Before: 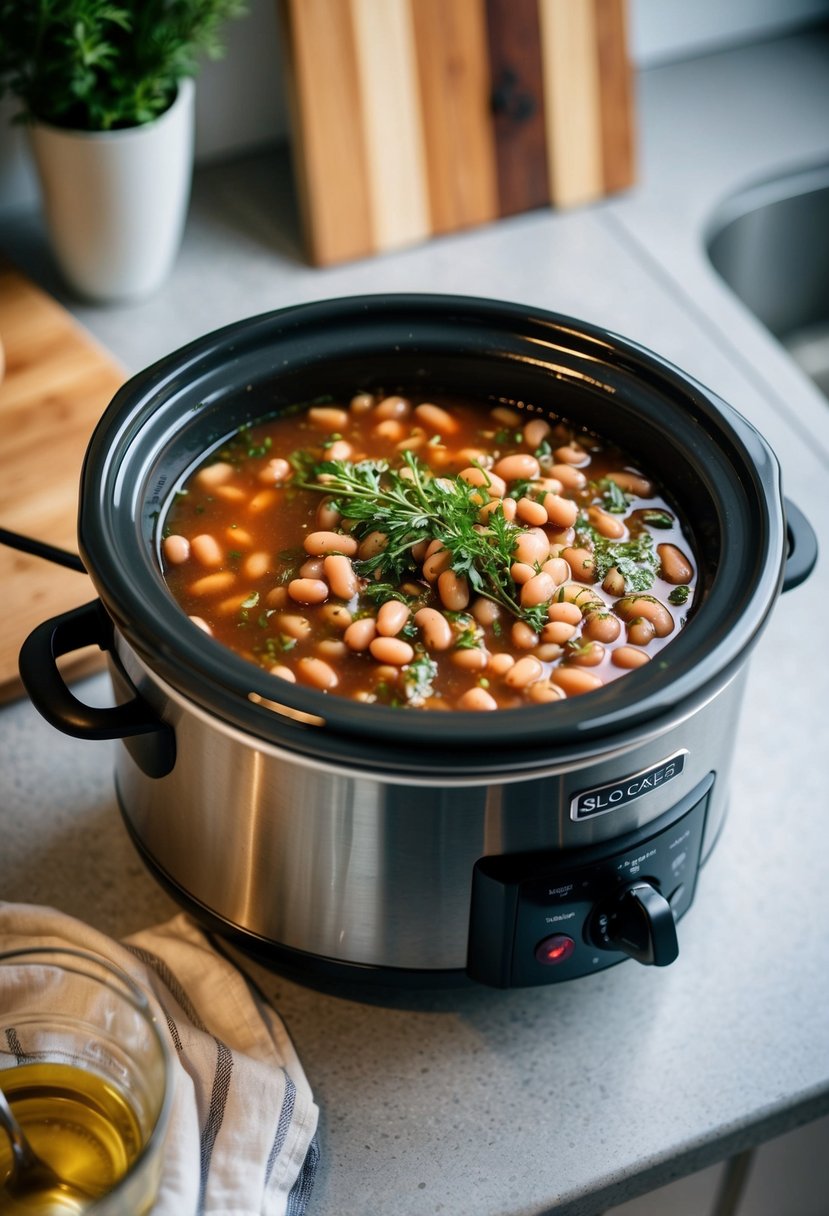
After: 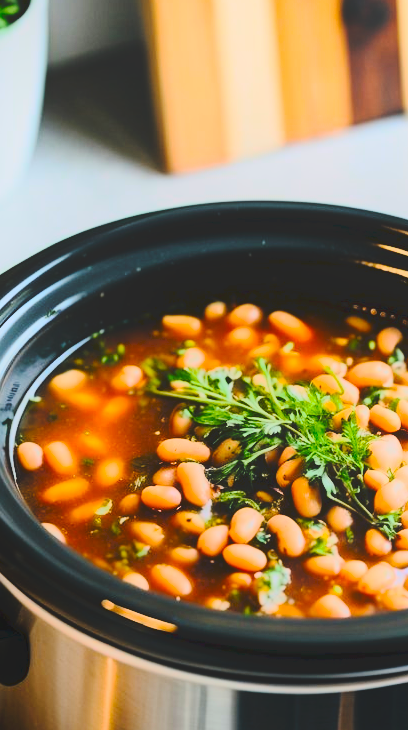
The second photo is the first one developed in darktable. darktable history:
tone curve: curves: ch0 [(0, 0) (0.003, 0.054) (0.011, 0.058) (0.025, 0.069) (0.044, 0.087) (0.069, 0.1) (0.1, 0.123) (0.136, 0.152) (0.177, 0.183) (0.224, 0.234) (0.277, 0.291) (0.335, 0.367) (0.399, 0.441) (0.468, 0.524) (0.543, 0.6) (0.623, 0.673) (0.709, 0.744) (0.801, 0.812) (0.898, 0.89) (1, 1)], preserve colors none
local contrast: detail 70%
rgb curve: curves: ch0 [(0, 0) (0.21, 0.15) (0.24, 0.21) (0.5, 0.75) (0.75, 0.96) (0.89, 0.99) (1, 1)]; ch1 [(0, 0.02) (0.21, 0.13) (0.25, 0.2) (0.5, 0.67) (0.75, 0.9) (0.89, 0.97) (1, 1)]; ch2 [(0, 0.02) (0.21, 0.13) (0.25, 0.2) (0.5, 0.67) (0.75, 0.9) (0.89, 0.97) (1, 1)], compensate middle gray true
crop: left 17.835%, top 7.675%, right 32.881%, bottom 32.213%
color balance: output saturation 120%
